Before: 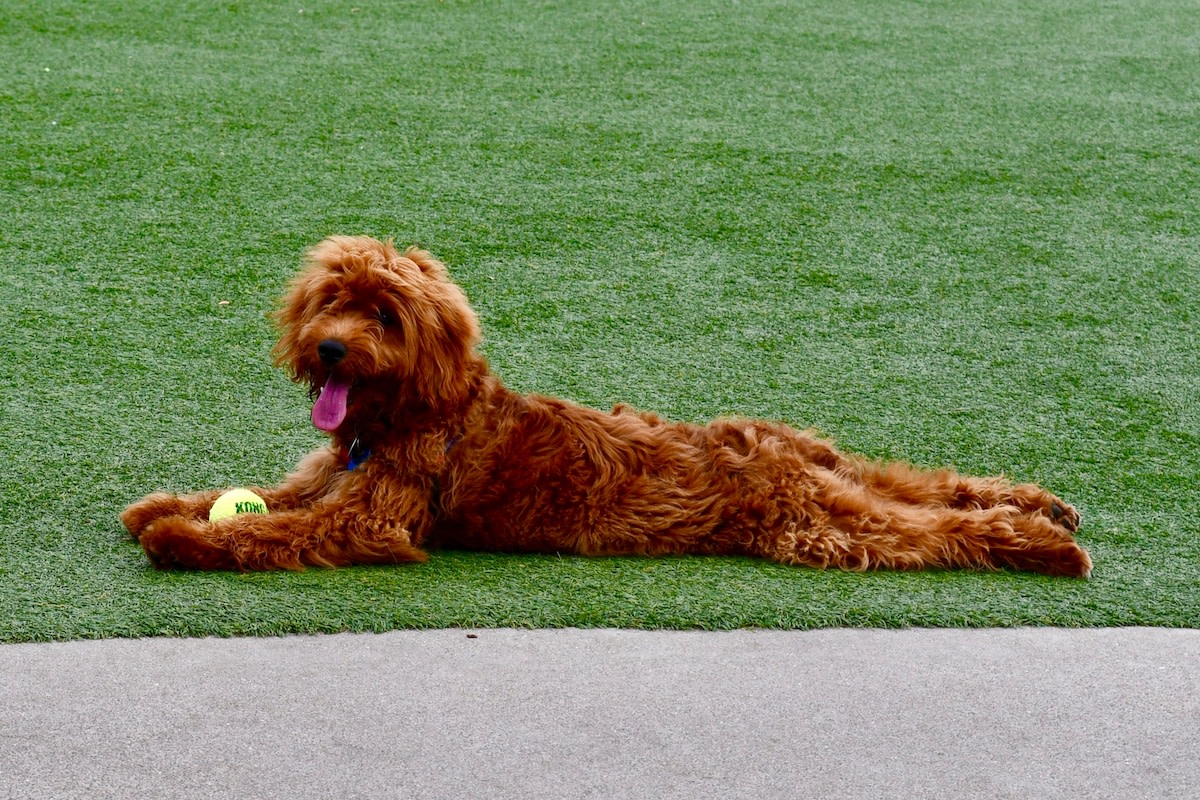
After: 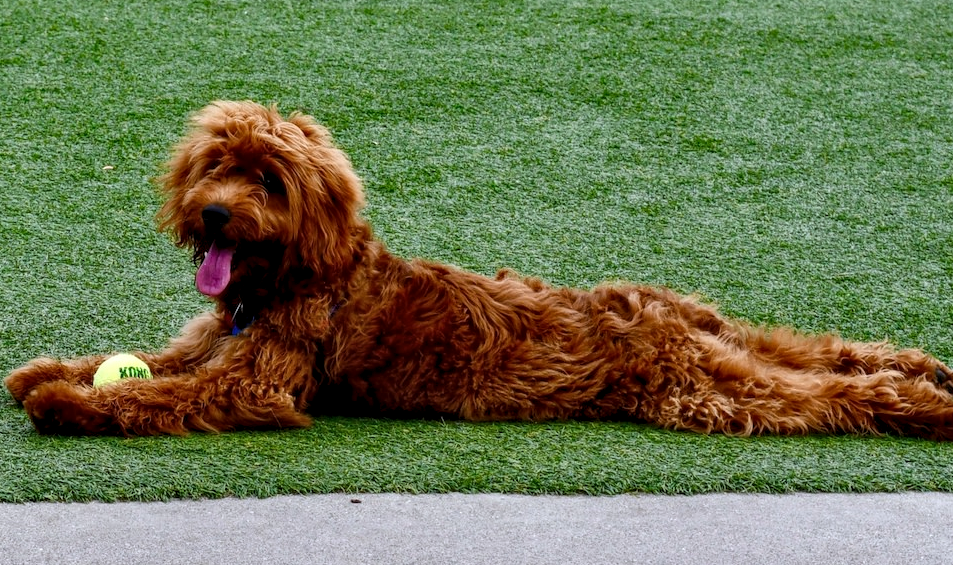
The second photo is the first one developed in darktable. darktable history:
white balance: red 0.976, blue 1.04
levels: levels [0.026, 0.507, 0.987]
local contrast: on, module defaults
crop: left 9.712%, top 16.928%, right 10.845%, bottom 12.332%
